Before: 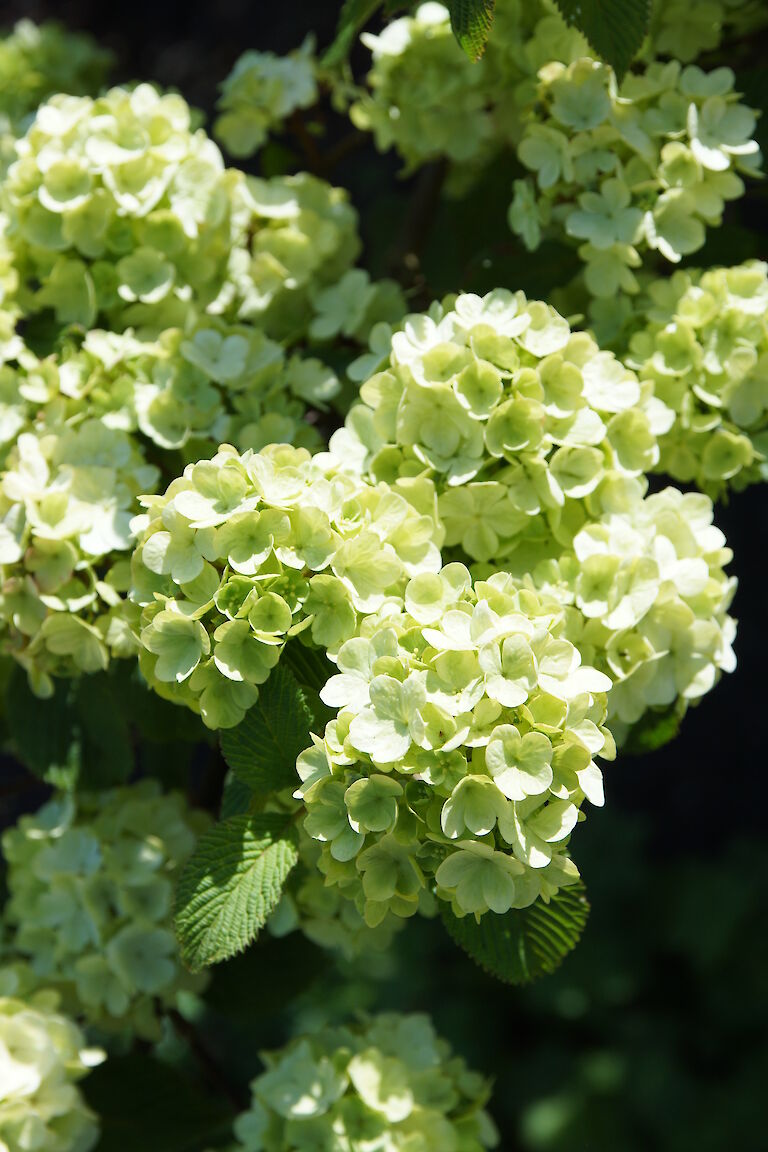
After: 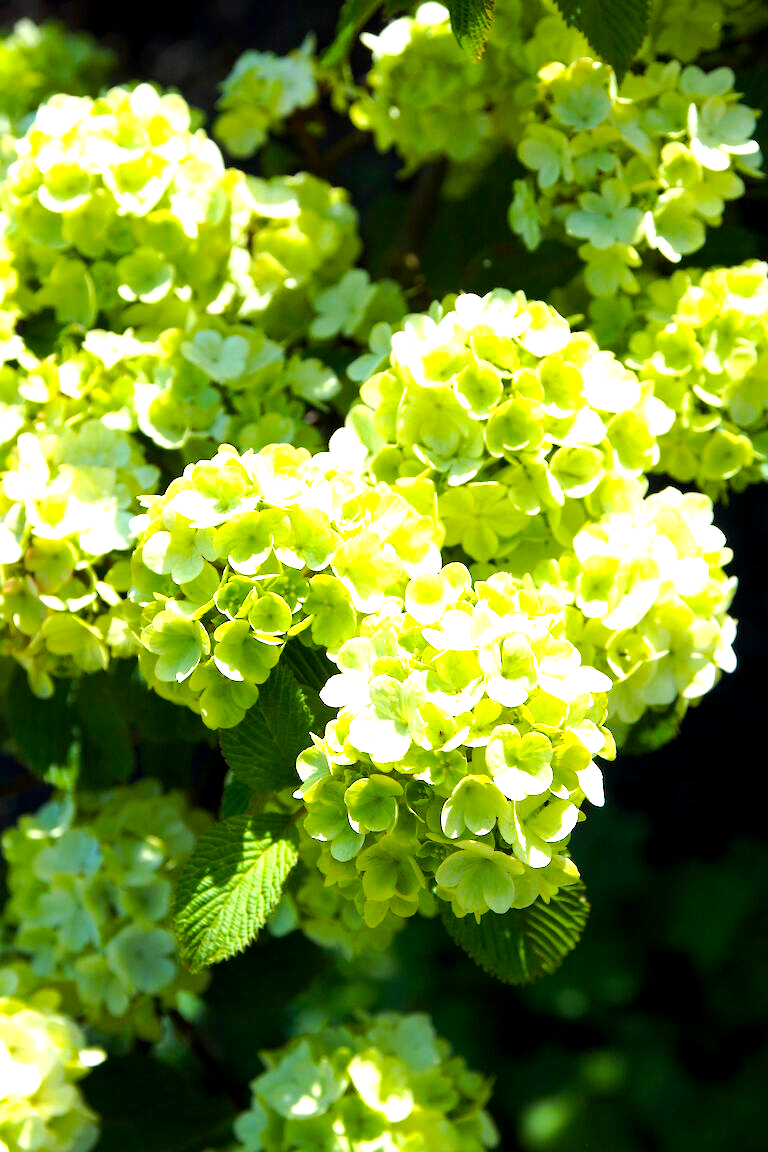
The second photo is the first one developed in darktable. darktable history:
exposure: exposure 0.717 EV, compensate highlight preservation false
color balance rgb: global offset › luminance -0.508%, linear chroma grading › global chroma 15.595%, perceptual saturation grading › global saturation 19.698%, perceptual brilliance grading › highlights 5.844%, perceptual brilliance grading › mid-tones 17.013%, perceptual brilliance grading › shadows -5.16%
